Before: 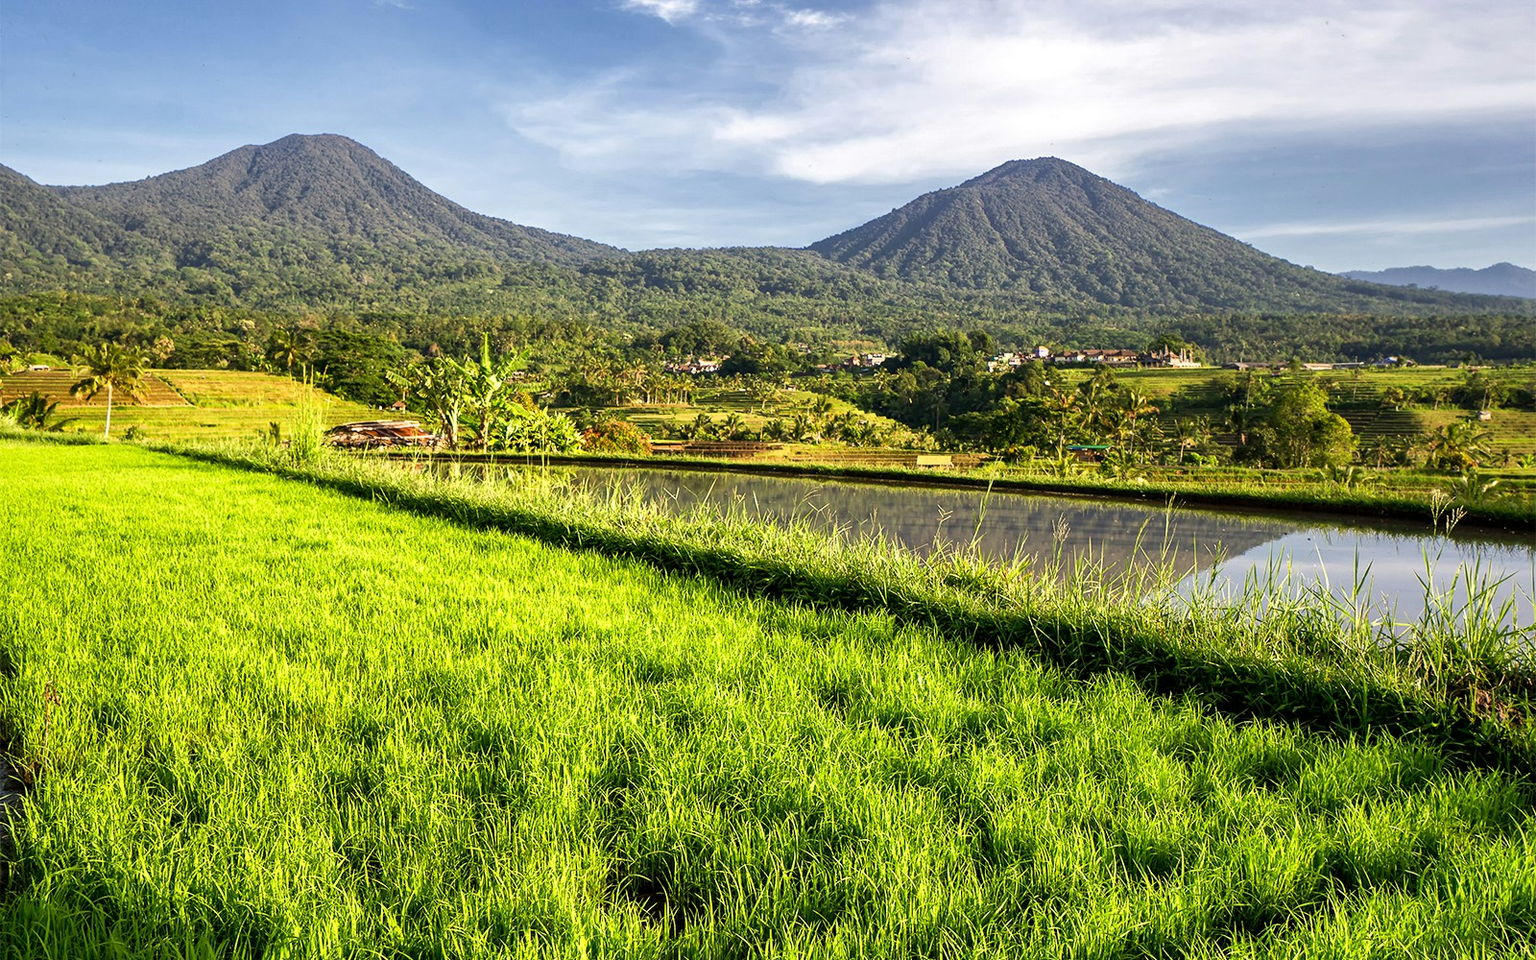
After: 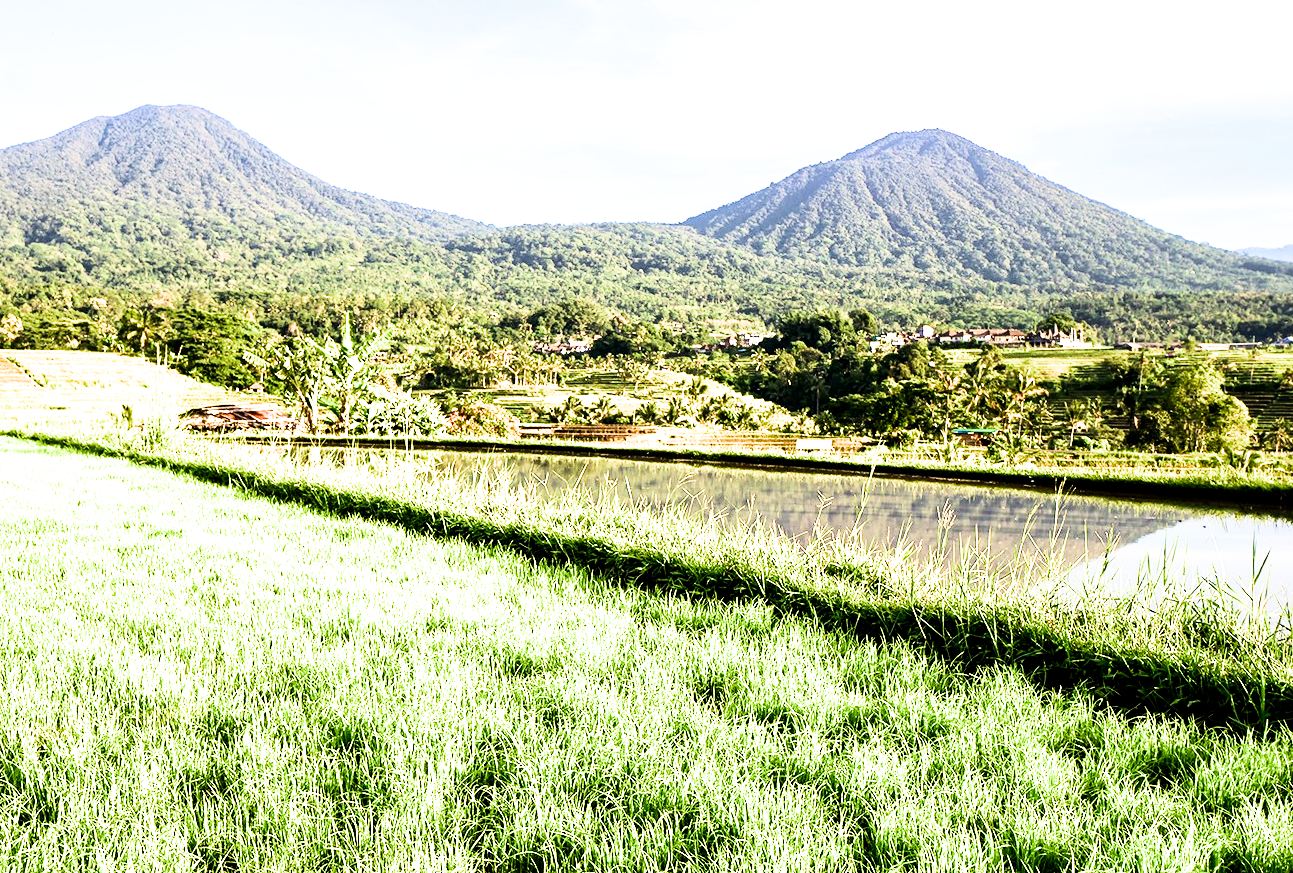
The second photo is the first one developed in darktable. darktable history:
filmic rgb: middle gray luminance 10.08%, black relative exposure -8.6 EV, white relative exposure 3.3 EV, target black luminance 0%, hardness 5.2, latitude 44.57%, contrast 1.309, highlights saturation mix 4.79%, shadows ↔ highlights balance 25.11%, color science v4 (2020)
contrast brightness saturation: contrast 0.216
exposure: black level correction 0, exposure 1.2 EV, compensate highlight preservation false
crop: left 9.991%, top 3.536%, right 9.166%, bottom 9.159%
shadows and highlights: radius 95.45, shadows -14.89, white point adjustment 0.166, highlights 31.23, compress 48.47%, soften with gaussian
